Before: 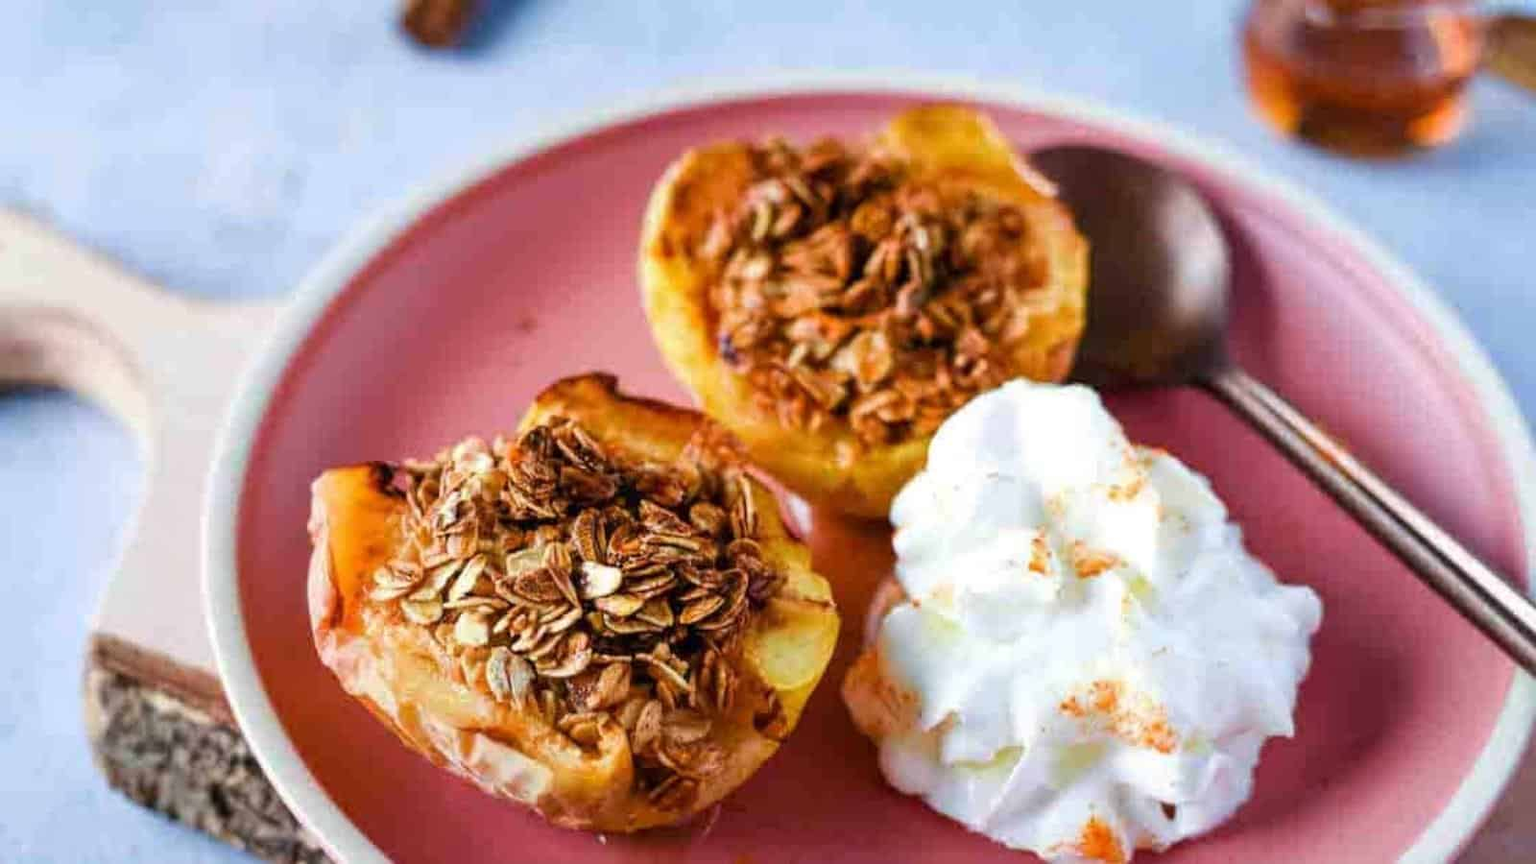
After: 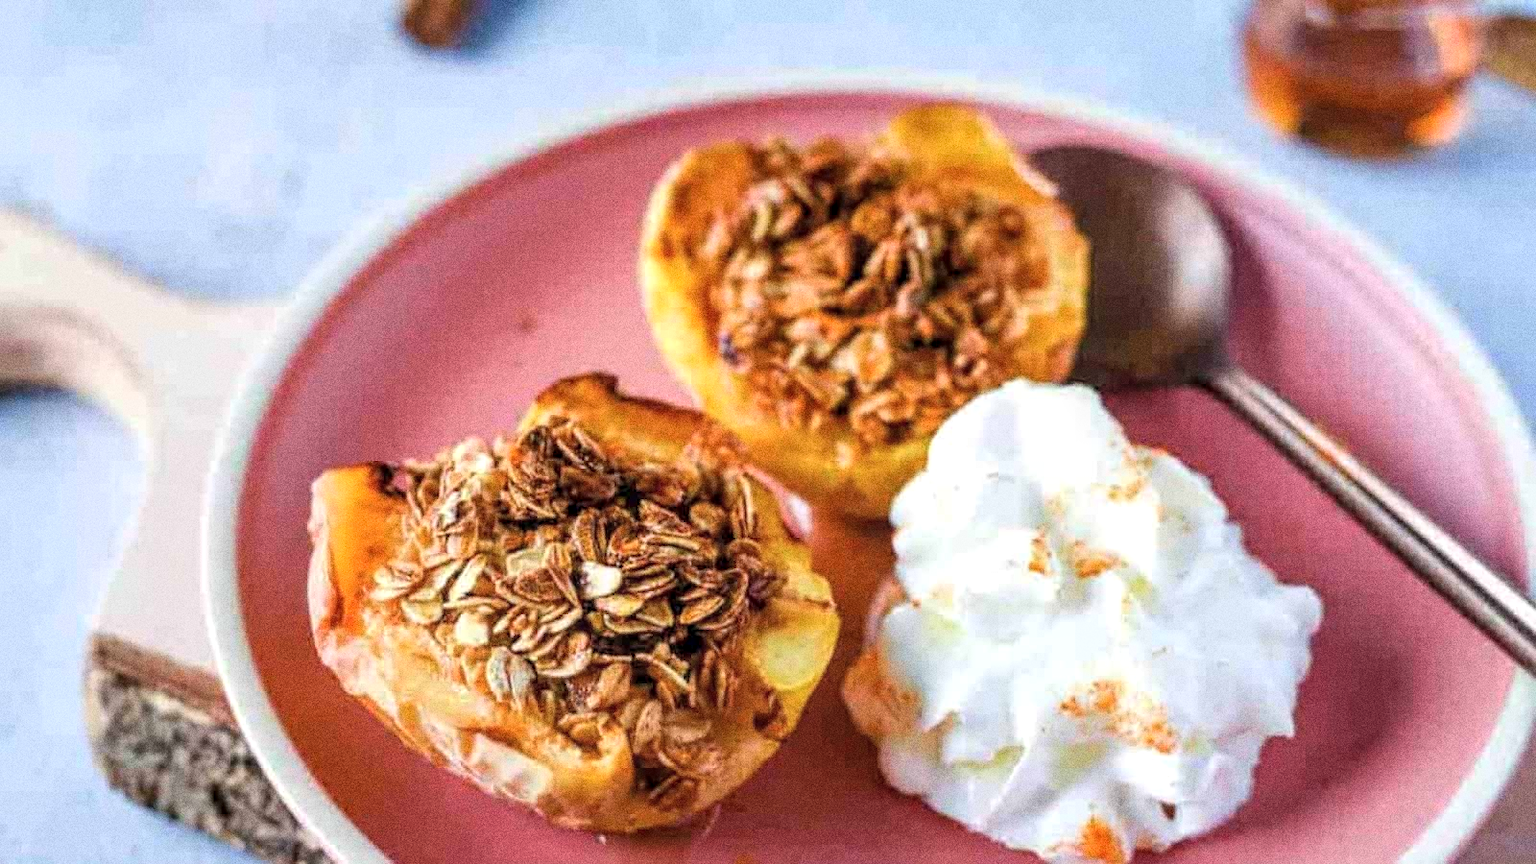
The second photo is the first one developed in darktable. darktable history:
contrast brightness saturation: brightness 0.13
grain: coarseness 0.09 ISO, strength 40%
local contrast: detail 130%
